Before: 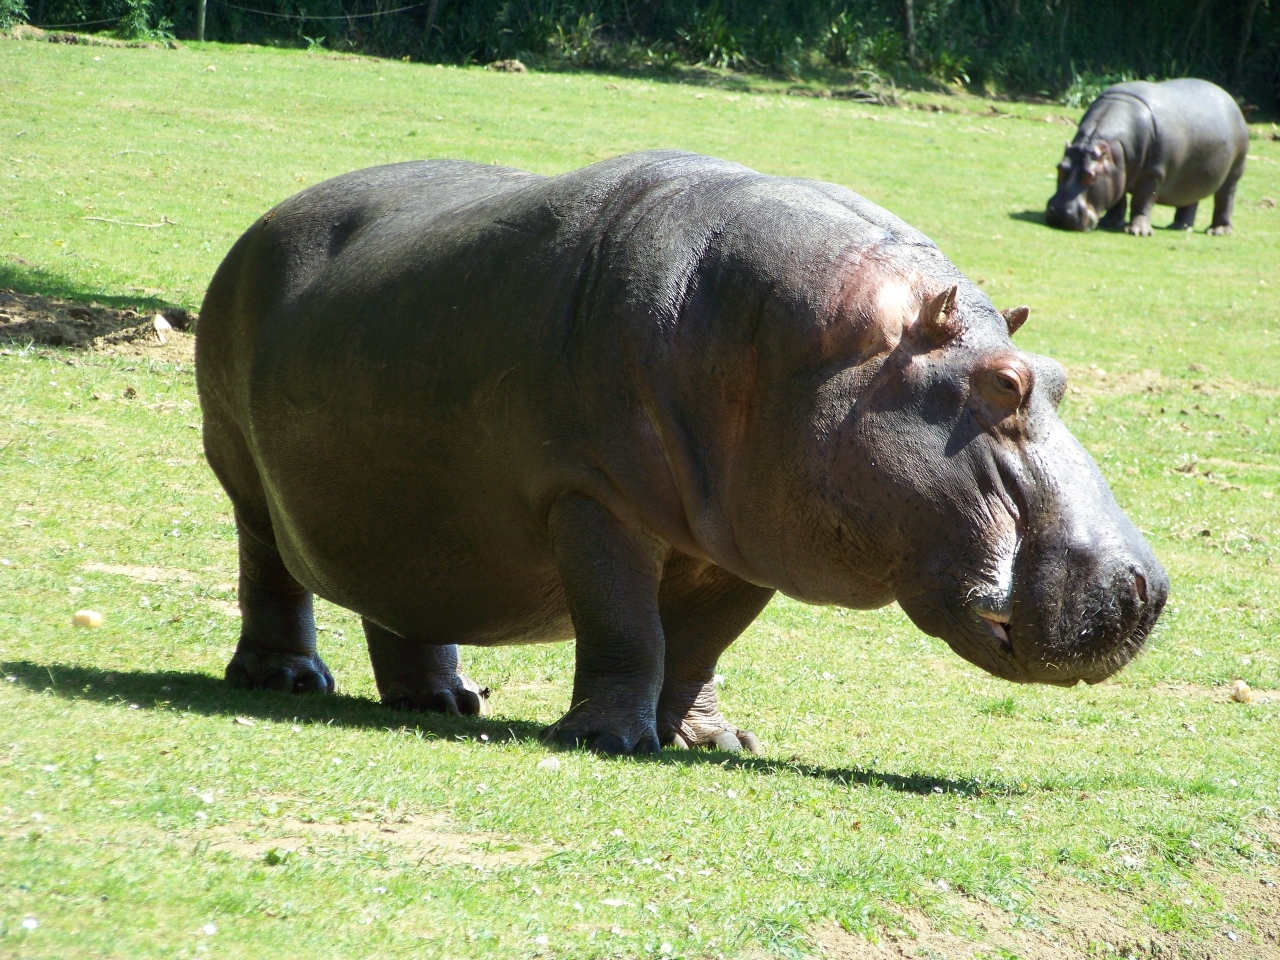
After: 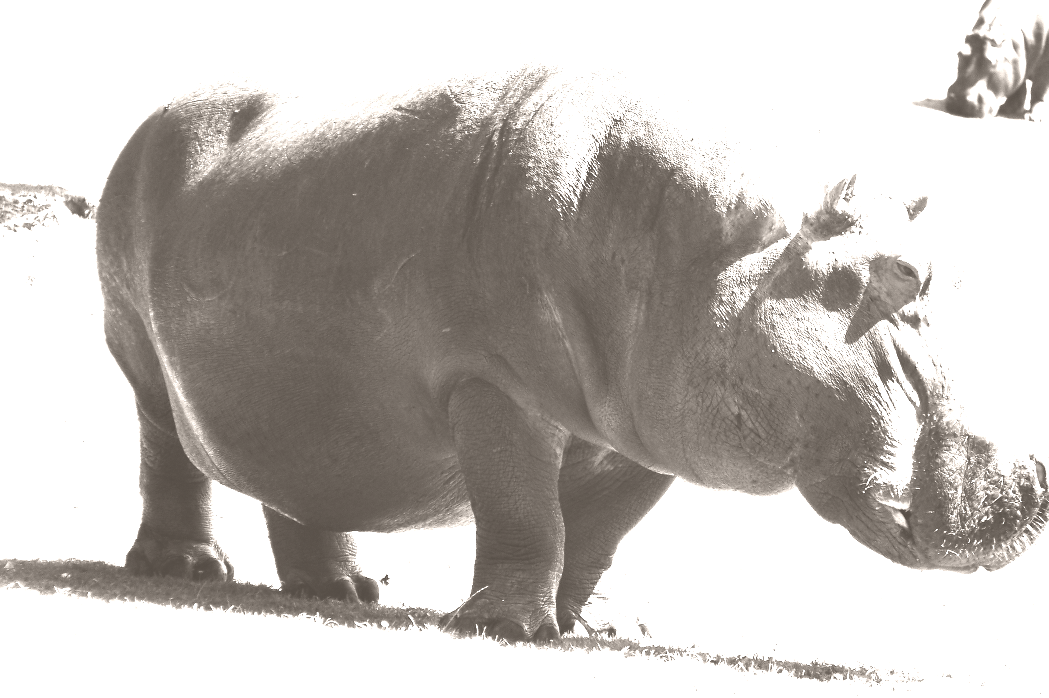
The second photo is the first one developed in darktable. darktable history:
white balance: red 0.98, blue 1.034
contrast brightness saturation: contrast 0.28
exposure: black level correction 0, exposure 1.2 EV, compensate highlight preservation false
crop: left 7.856%, top 11.836%, right 10.12%, bottom 15.387%
rgb levels: mode RGB, independent channels, levels [[0, 0.5, 1], [0, 0.521, 1], [0, 0.536, 1]]
colorize: hue 34.49°, saturation 35.33%, source mix 100%, lightness 55%, version 1
